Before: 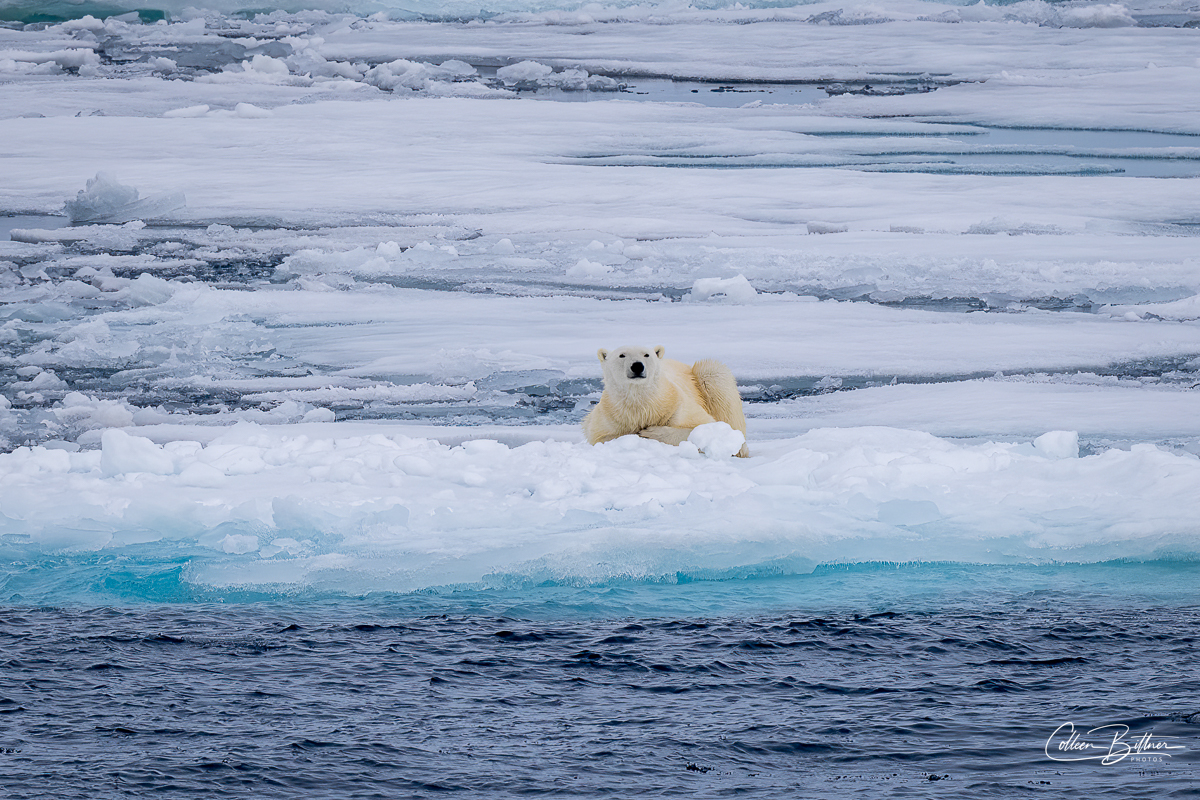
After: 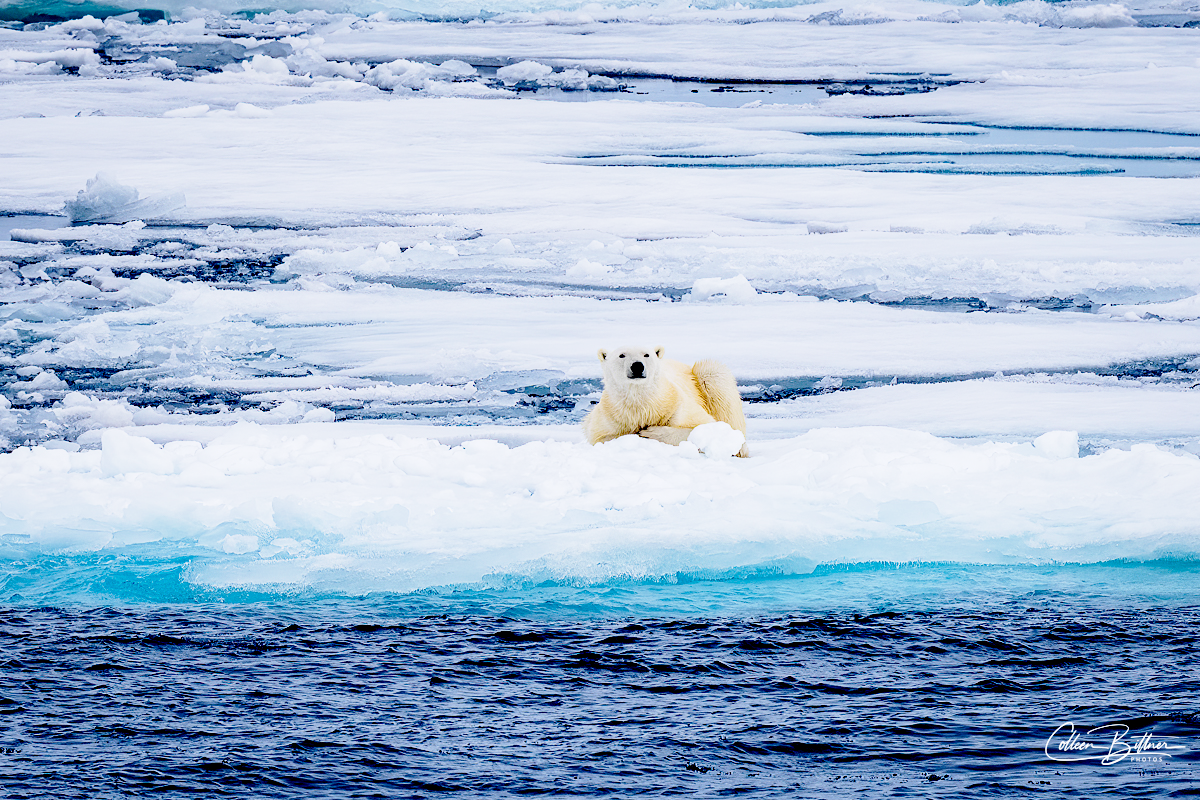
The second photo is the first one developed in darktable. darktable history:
base curve: curves: ch0 [(0, 0) (0.028, 0.03) (0.121, 0.232) (0.46, 0.748) (0.859, 0.968) (1, 1)], preserve colors none
exposure: black level correction 0.056, compensate highlight preservation false
